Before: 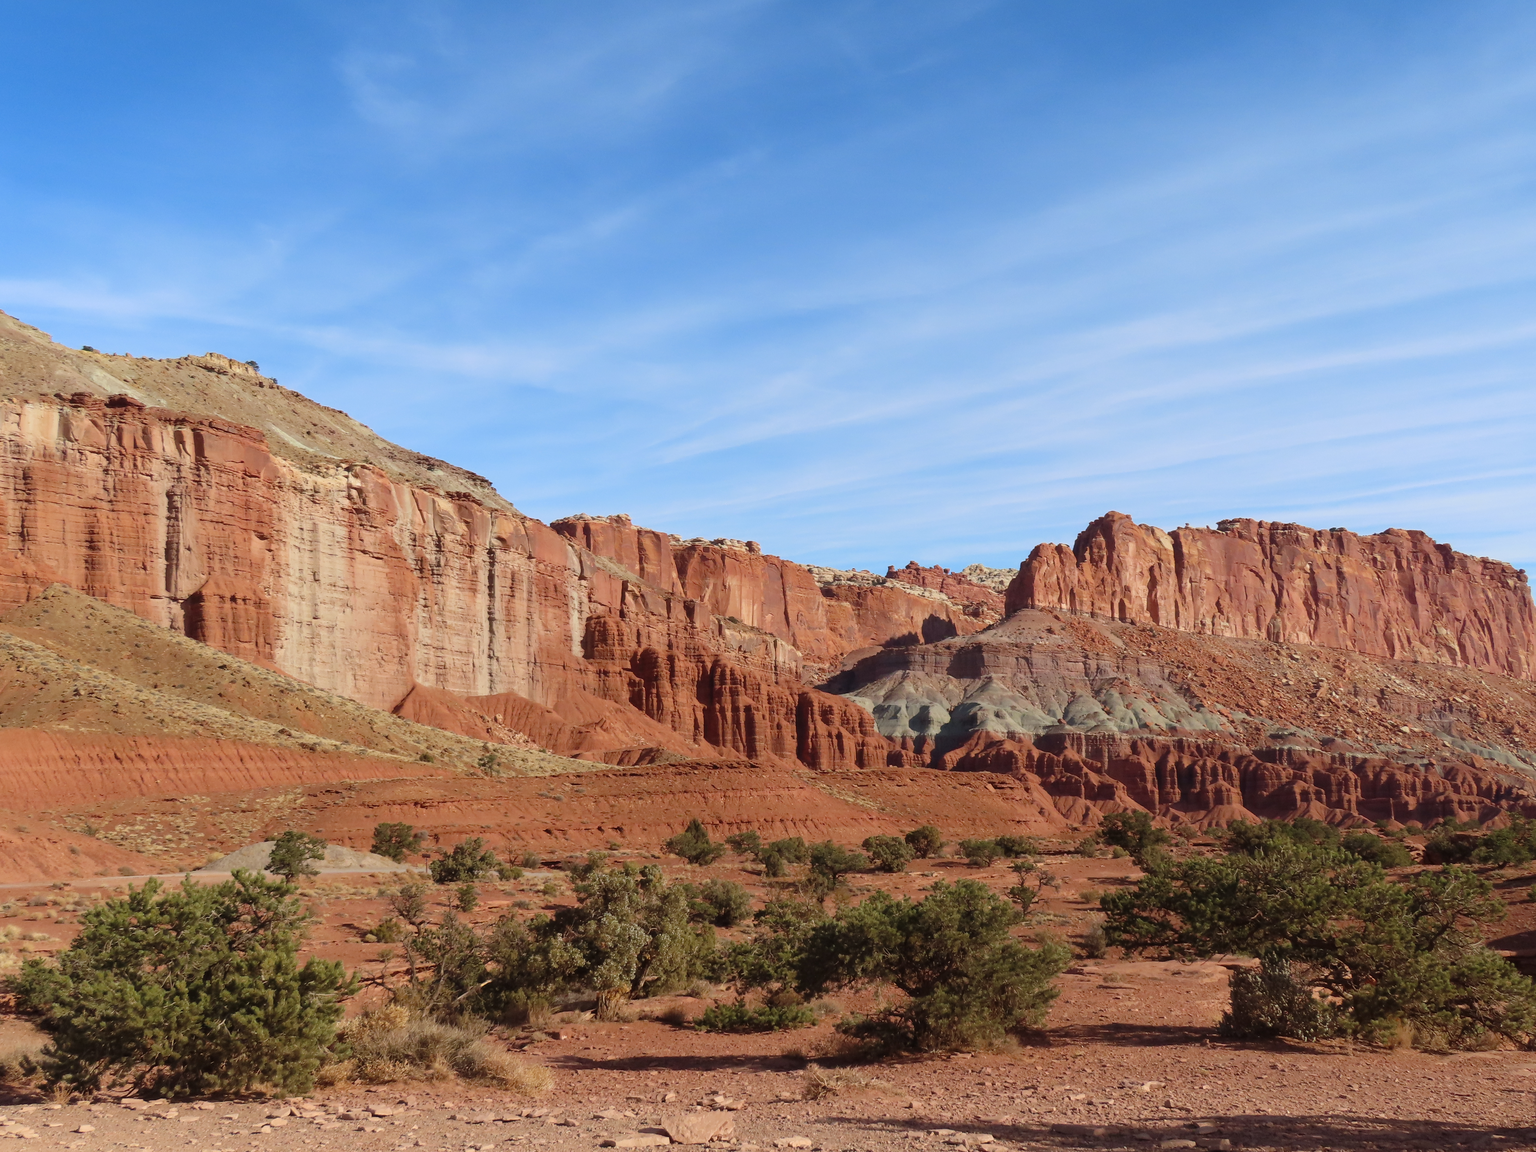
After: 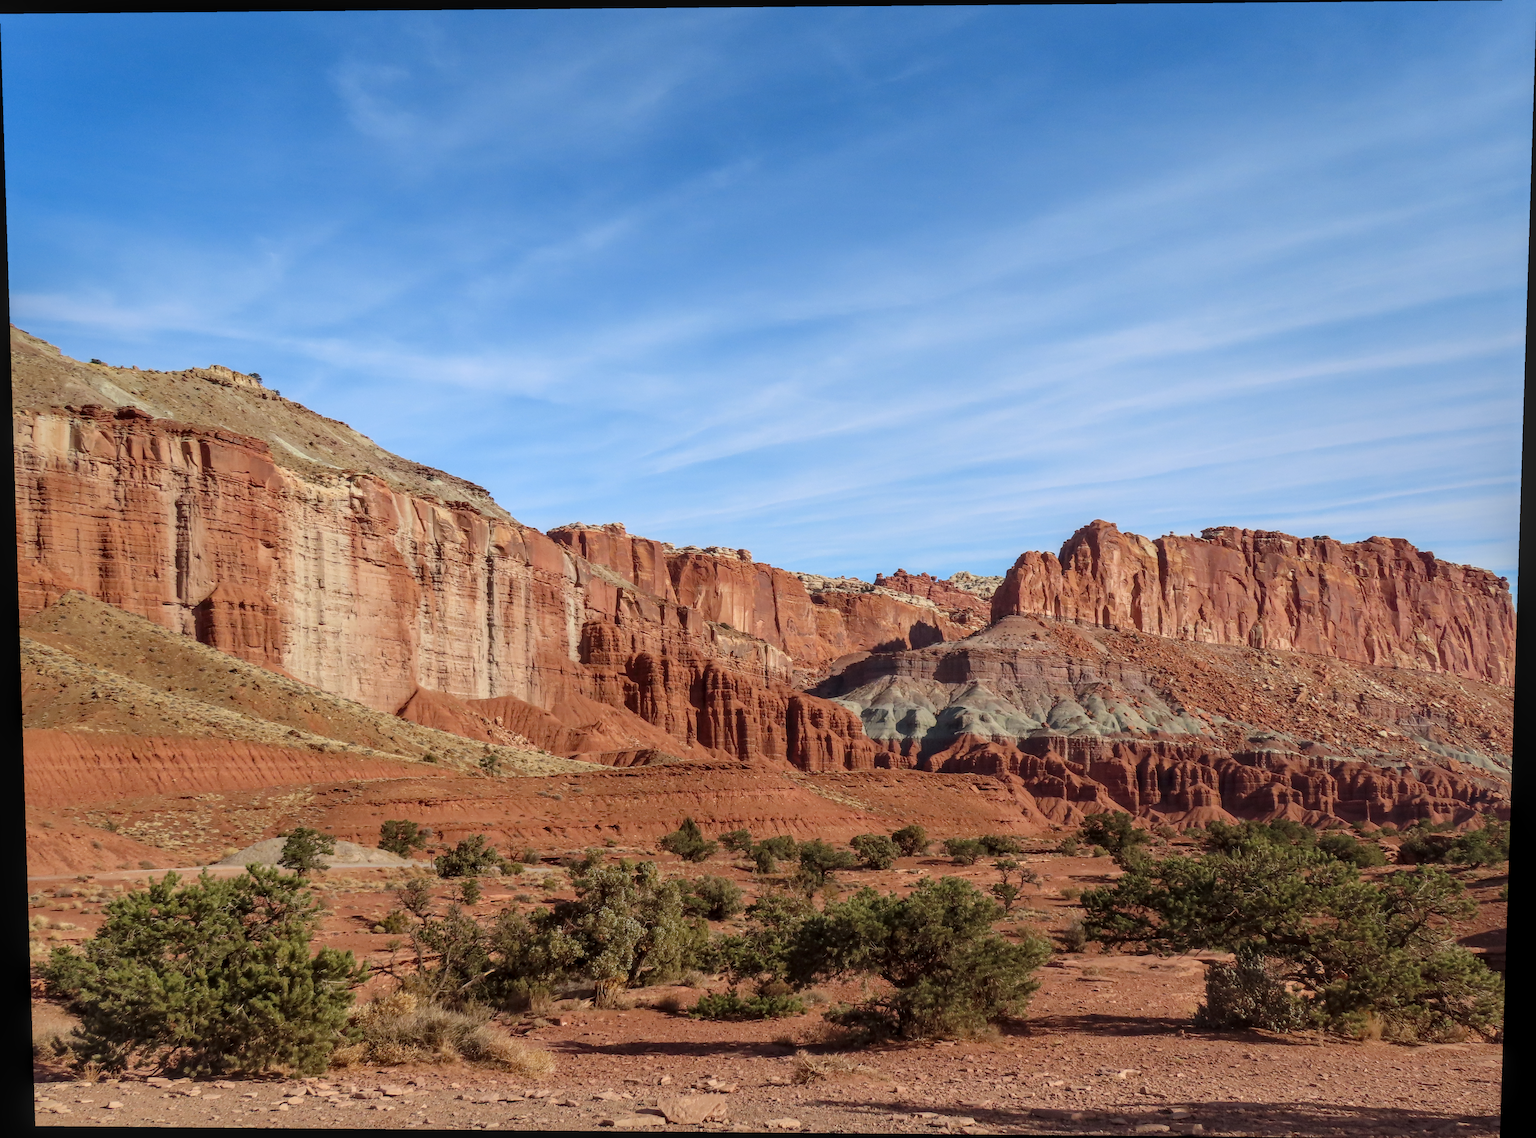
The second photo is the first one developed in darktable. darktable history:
local contrast: highlights 0%, shadows 0%, detail 133%
rotate and perspective: lens shift (vertical) 0.048, lens shift (horizontal) -0.024, automatic cropping off
